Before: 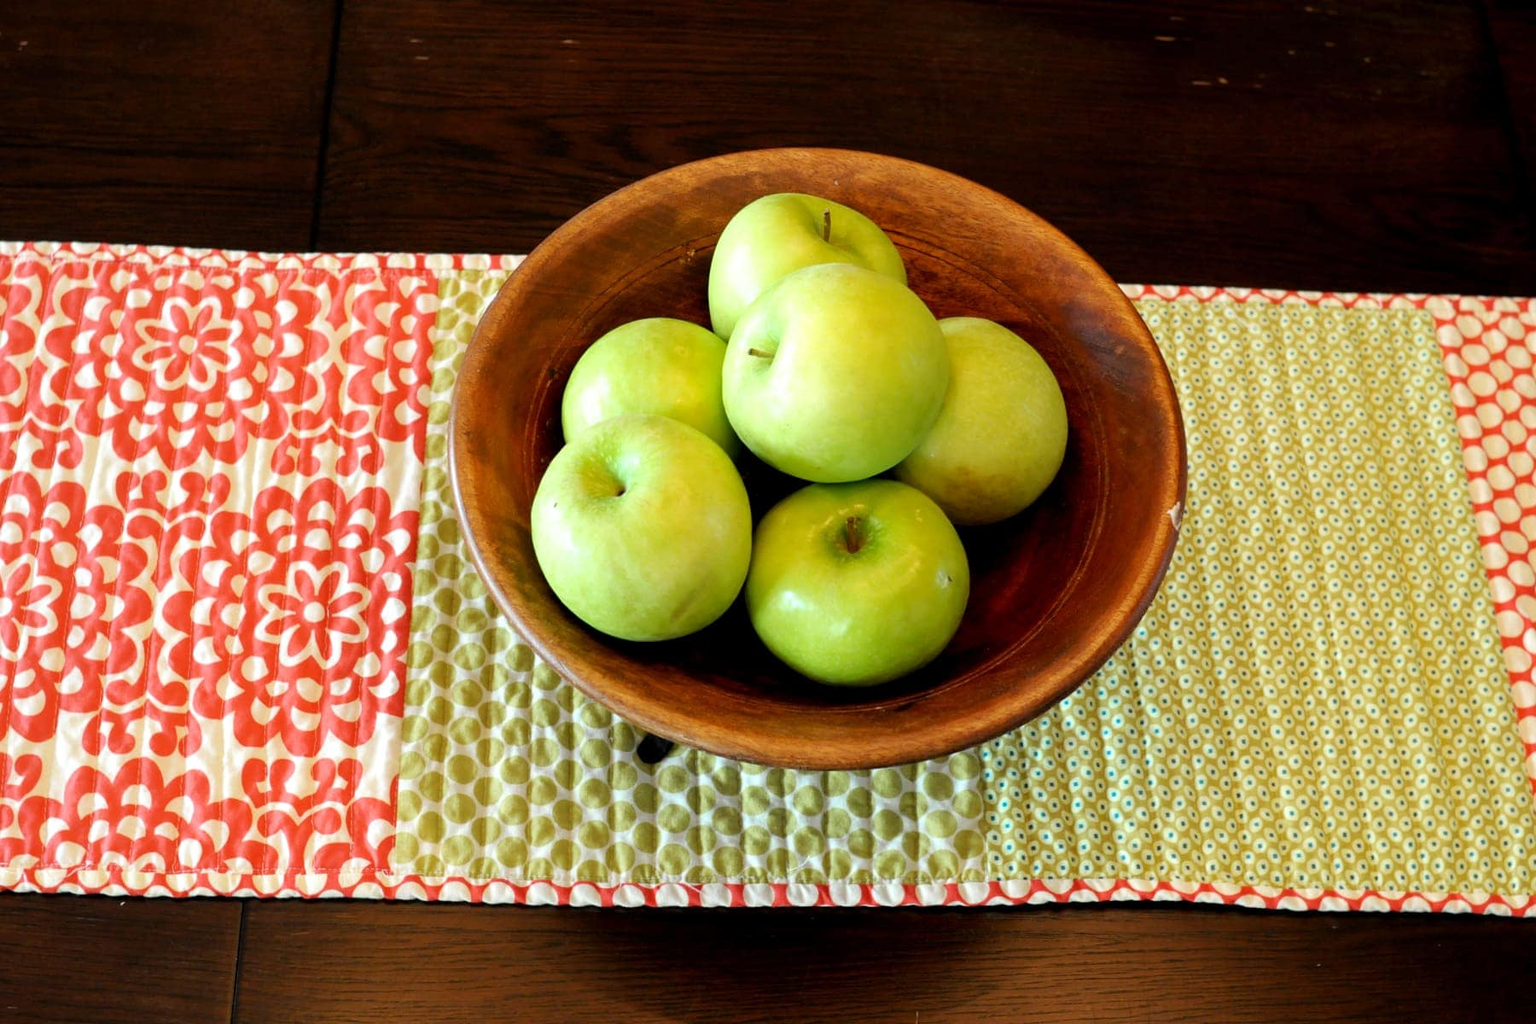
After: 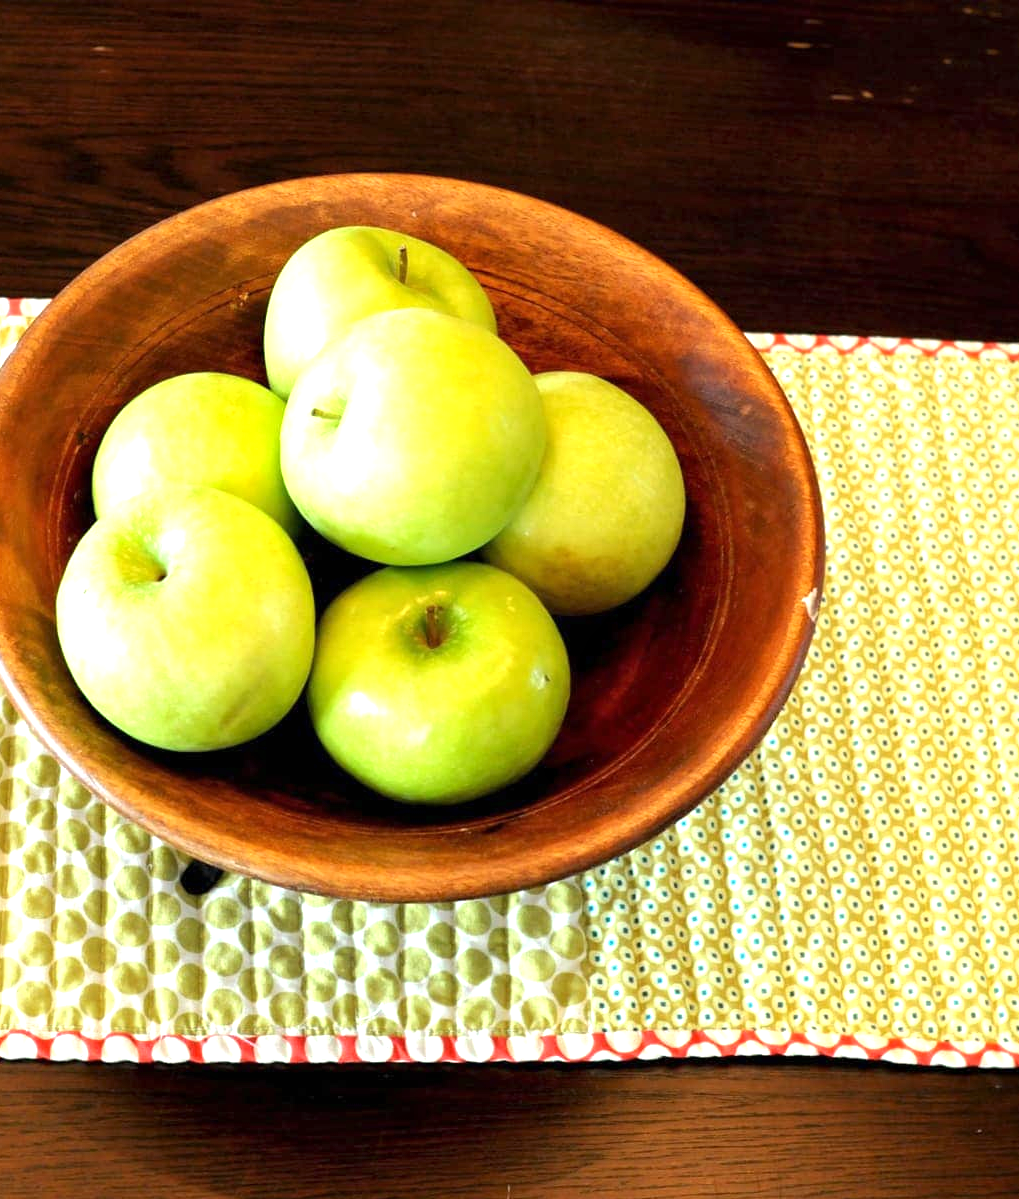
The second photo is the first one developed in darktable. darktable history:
exposure: black level correction 0, exposure 0.9 EV, compensate exposure bias true, compensate highlight preservation false
local contrast: mode bilateral grid, contrast 10, coarseness 25, detail 115%, midtone range 0.2
crop: left 31.458%, top 0%, right 11.876%
